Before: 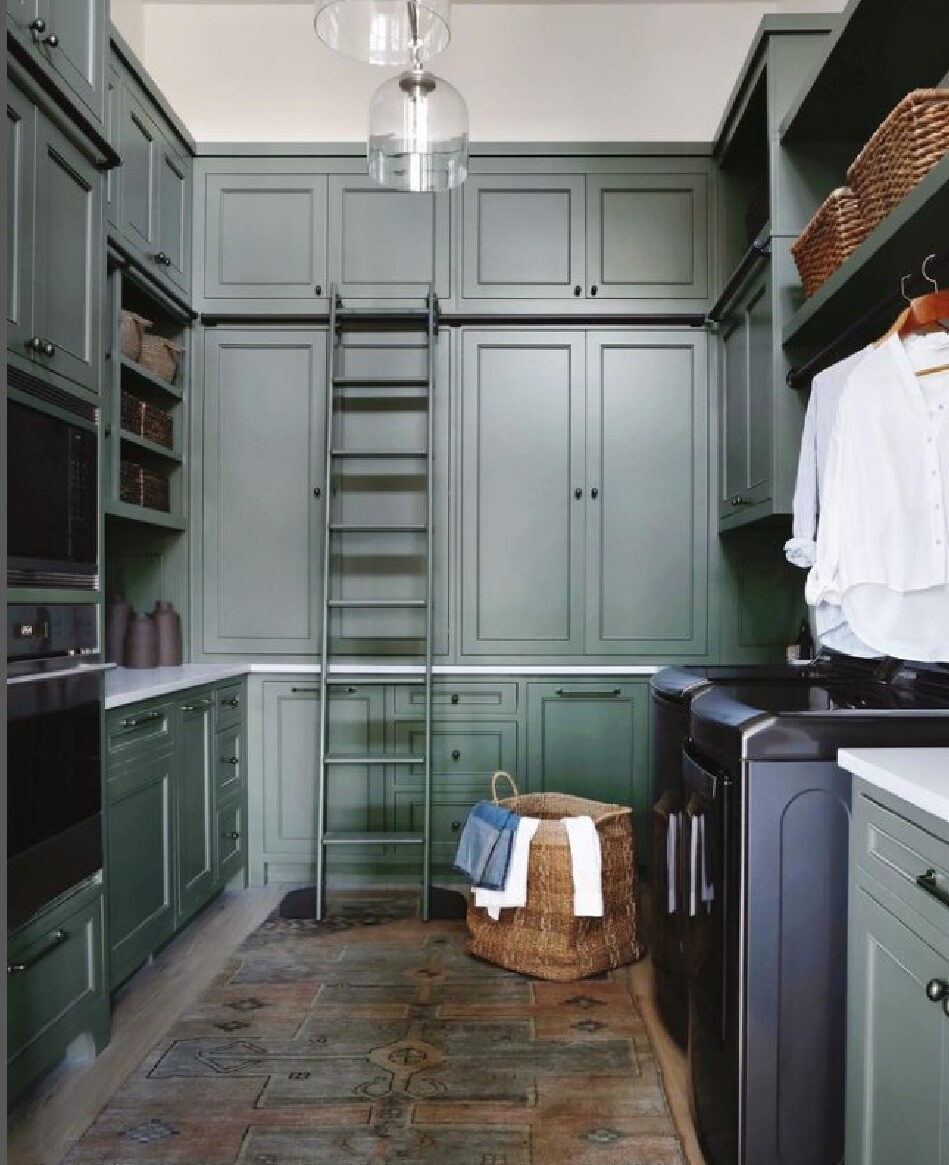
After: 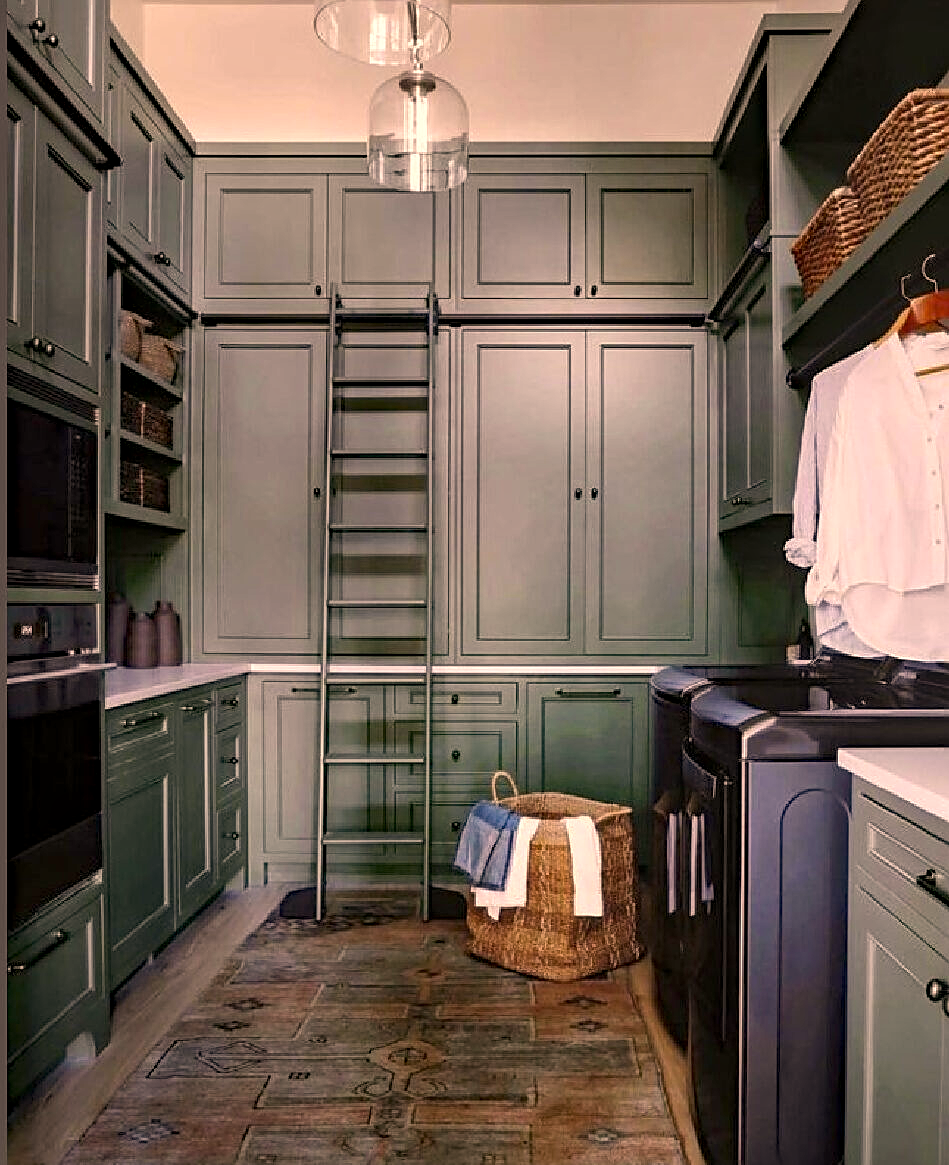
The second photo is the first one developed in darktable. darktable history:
local contrast: on, module defaults
sharpen: on, module defaults
color correction: highlights a* 17.72, highlights b* 18.79
haze removal: strength 0.276, distance 0.245, compatibility mode true, adaptive false
